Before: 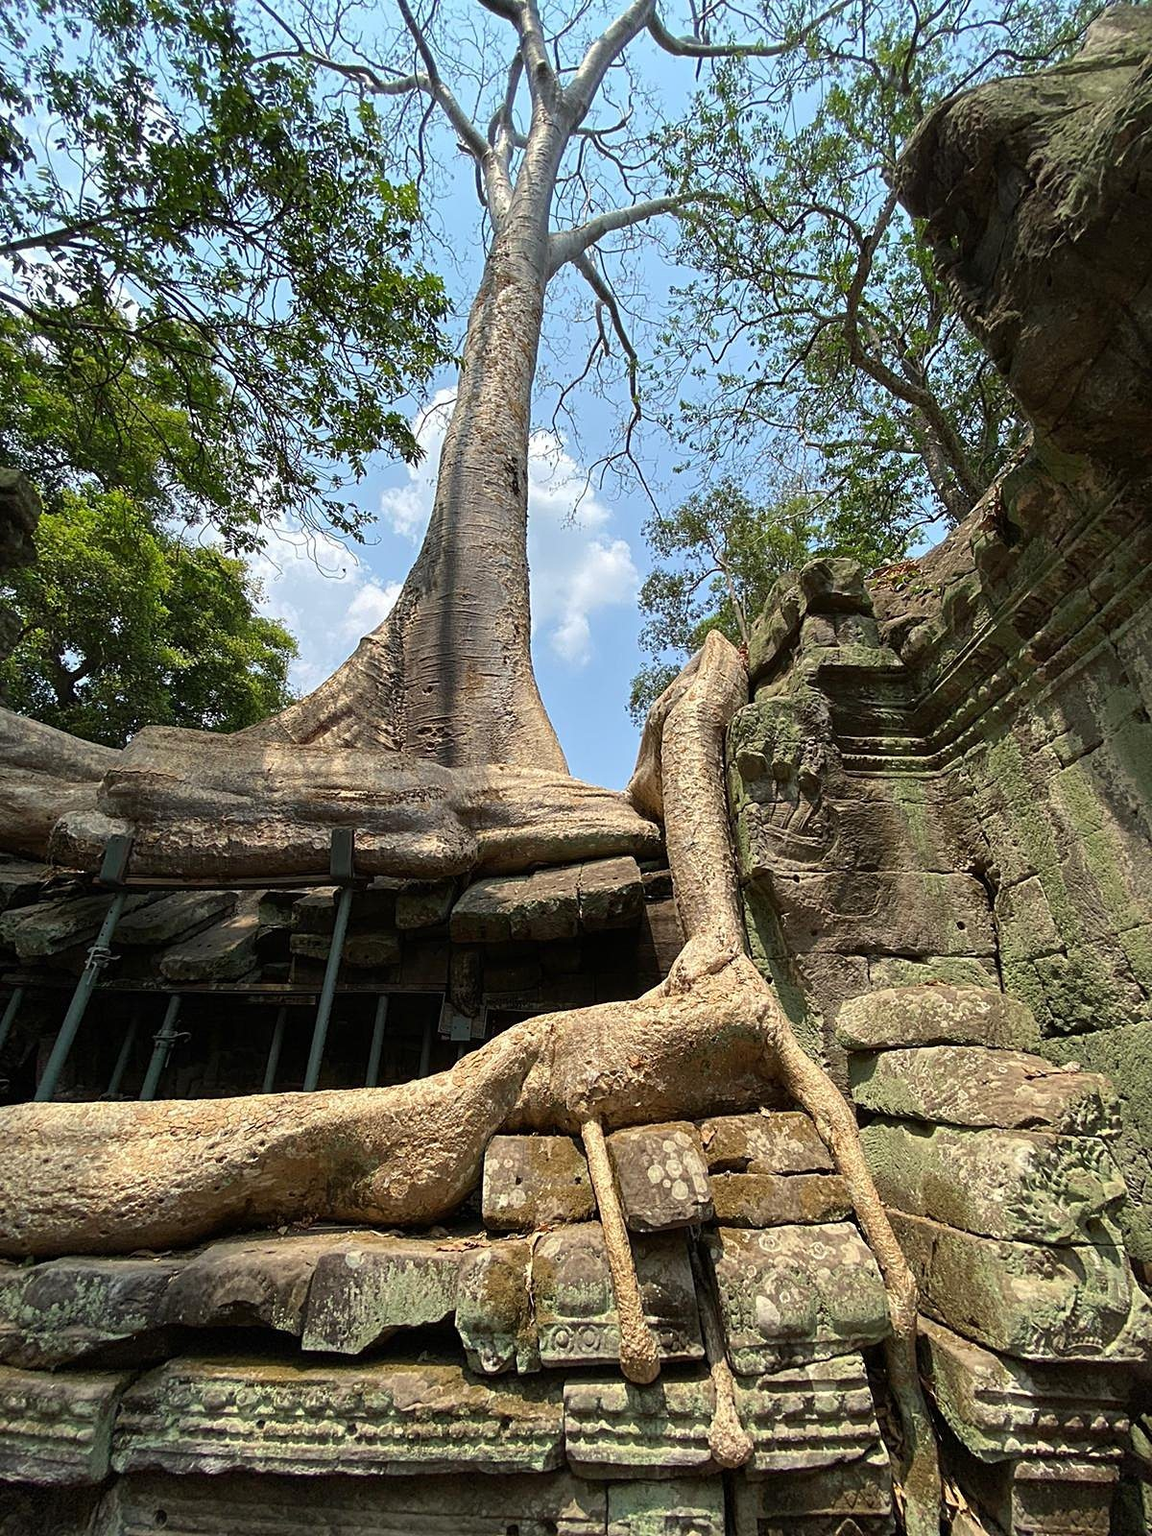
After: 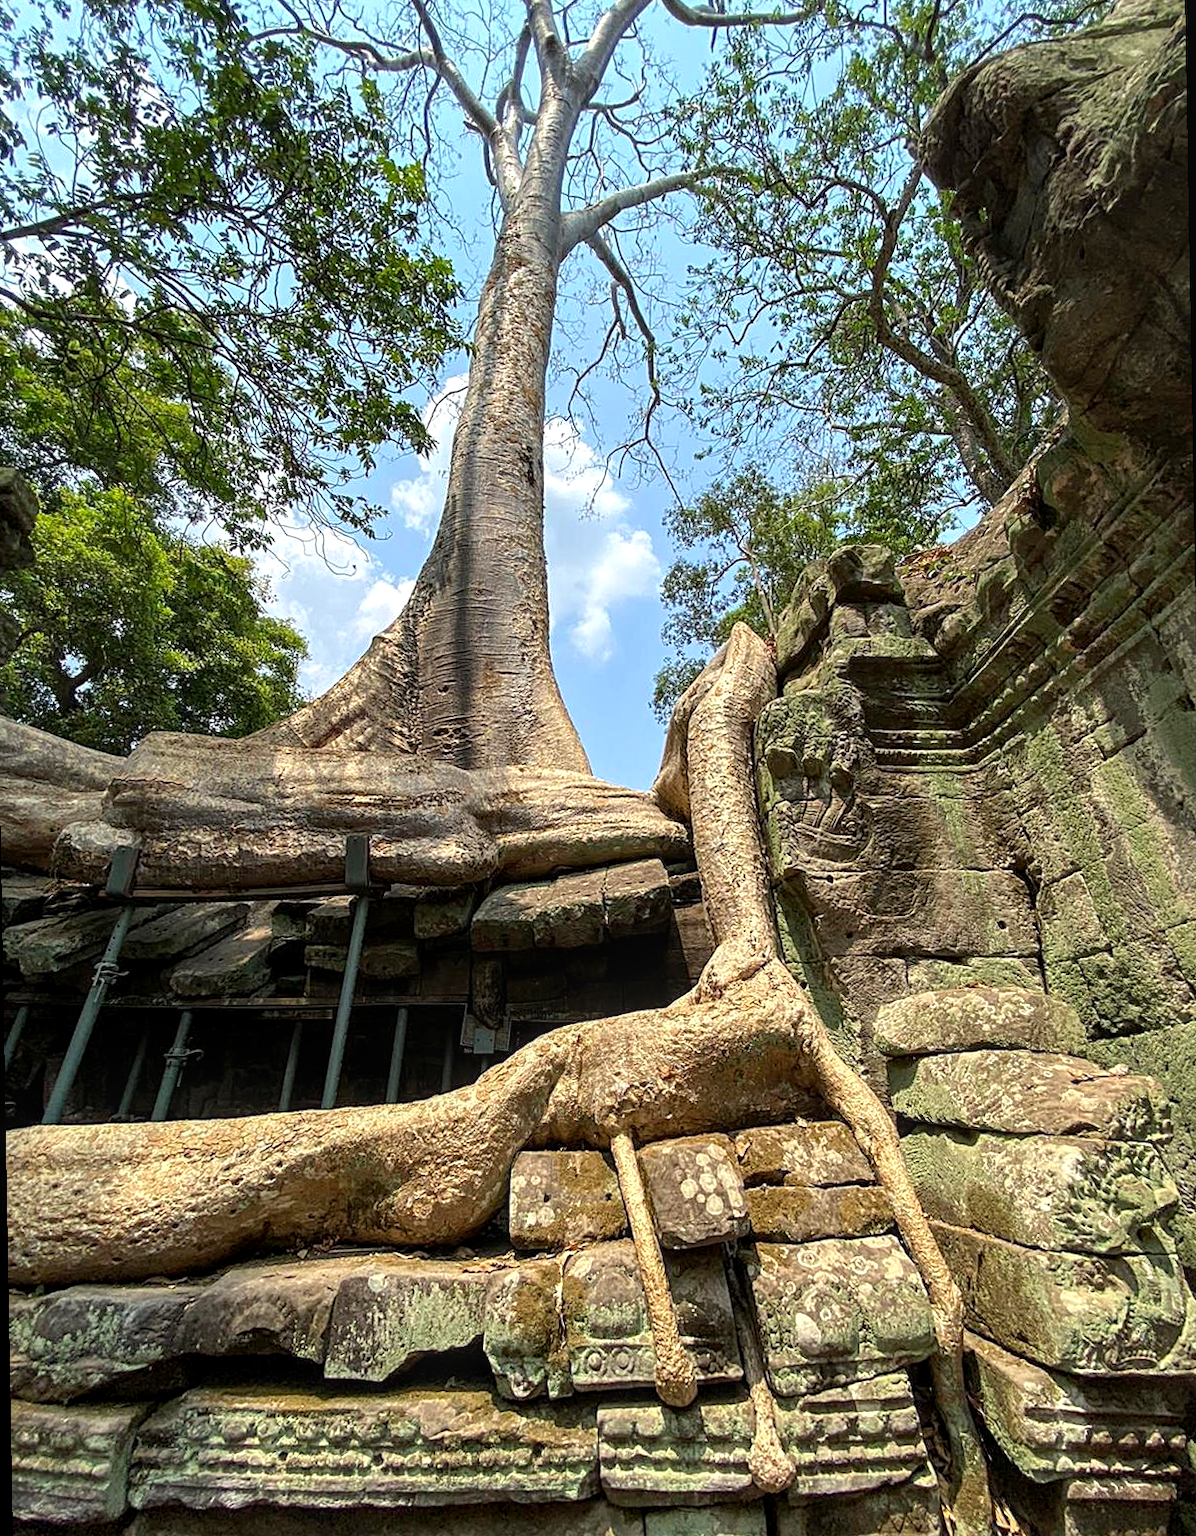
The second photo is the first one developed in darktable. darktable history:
local contrast: on, module defaults
color balance rgb: global vibrance 20%
exposure: black level correction 0.001, exposure 0.3 EV, compensate highlight preservation false
rotate and perspective: rotation -1°, crop left 0.011, crop right 0.989, crop top 0.025, crop bottom 0.975
